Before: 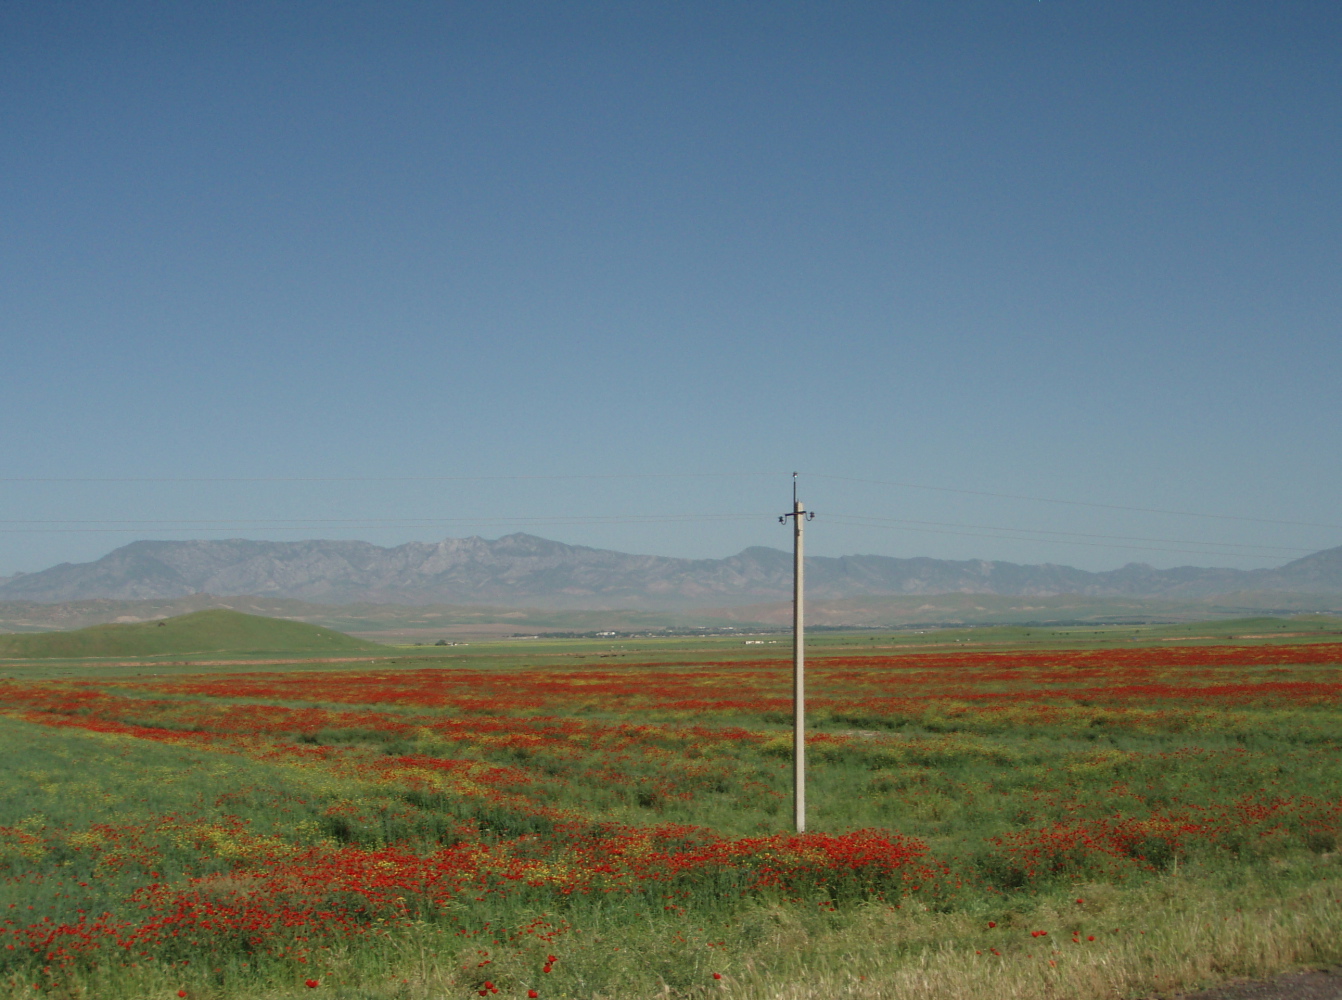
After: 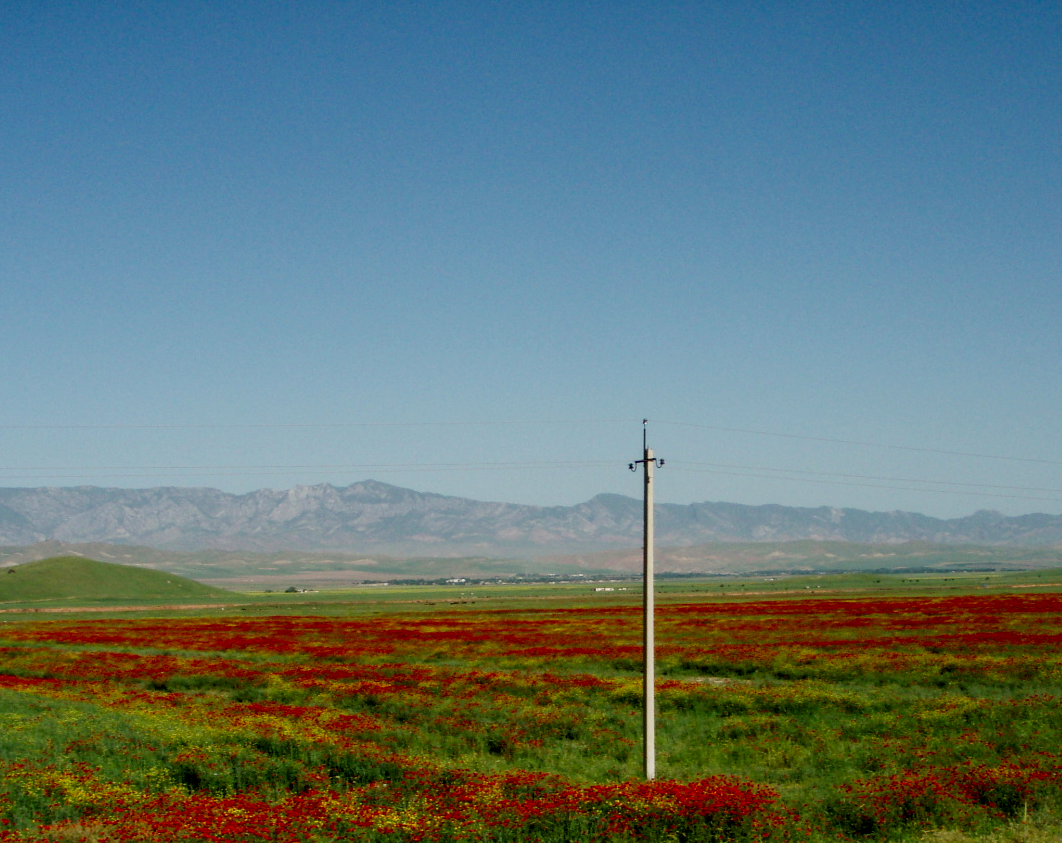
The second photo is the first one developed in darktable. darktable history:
crop: left 11.225%, top 5.381%, right 9.565%, bottom 10.314%
contrast brightness saturation: contrast 0.07
color balance rgb: perceptual saturation grading › global saturation 30%, global vibrance 10%
local contrast: highlights 25%, shadows 75%, midtone range 0.75
sigmoid: contrast 1.6, skew -0.2, preserve hue 0%, red attenuation 0.1, red rotation 0.035, green attenuation 0.1, green rotation -0.017, blue attenuation 0.15, blue rotation -0.052, base primaries Rec2020
